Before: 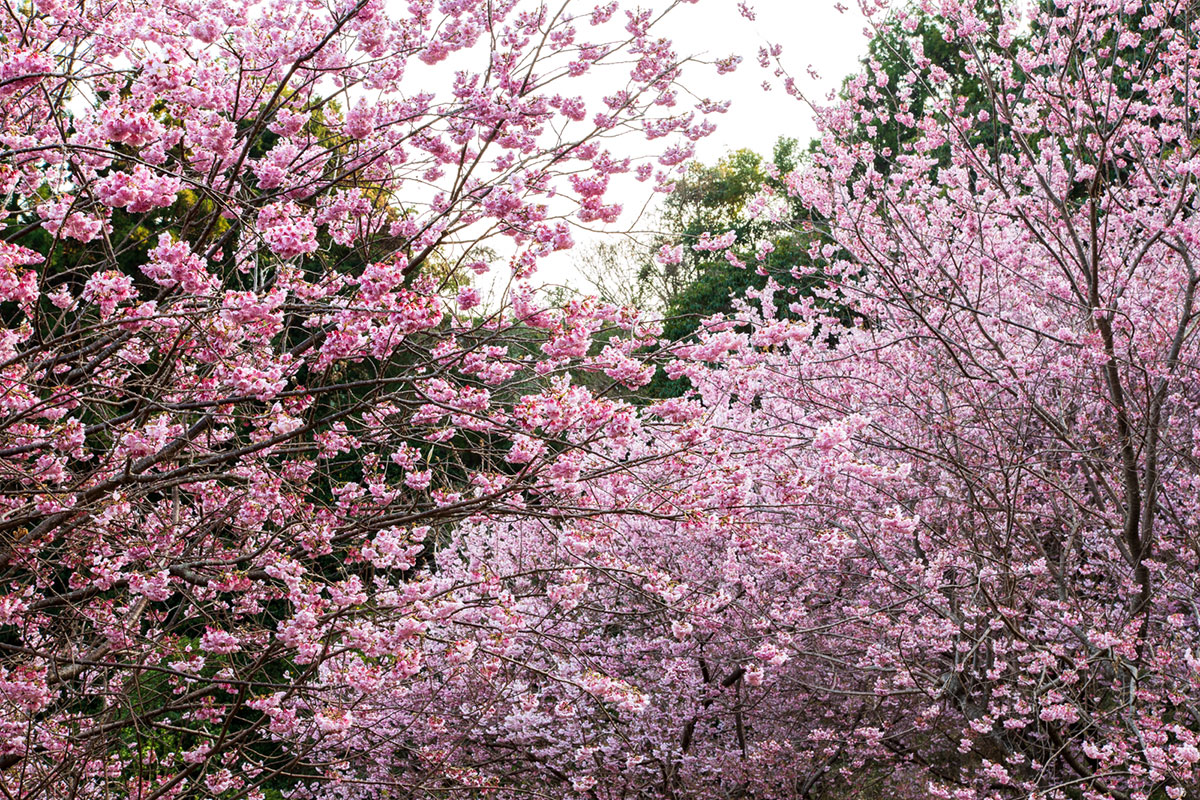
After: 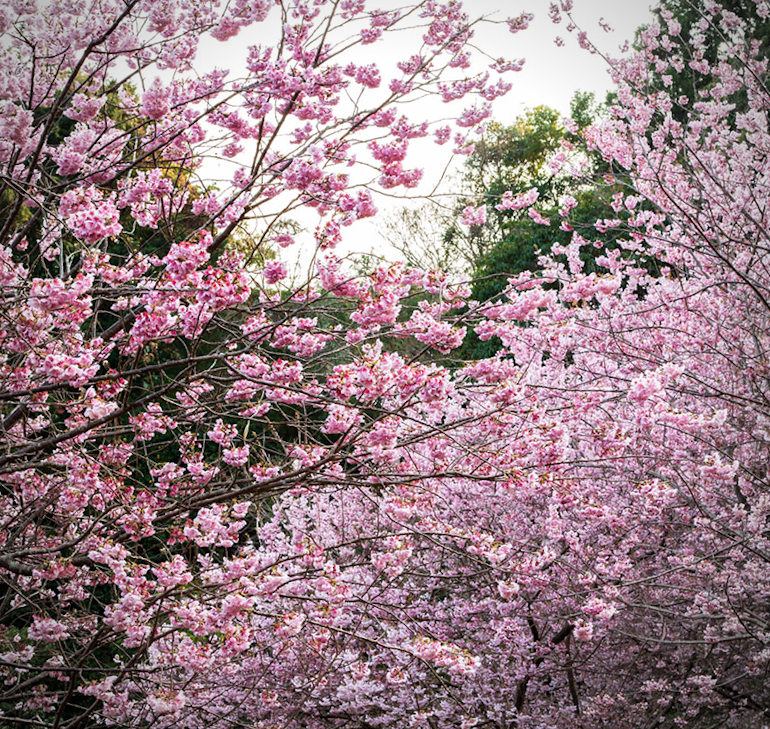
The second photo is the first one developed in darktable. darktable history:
vignetting: on, module defaults
rotate and perspective: rotation -3.52°, crop left 0.036, crop right 0.964, crop top 0.081, crop bottom 0.919
crop and rotate: left 14.385%, right 18.948%
base curve: curves: ch0 [(0, 0) (0.989, 0.992)], preserve colors none
